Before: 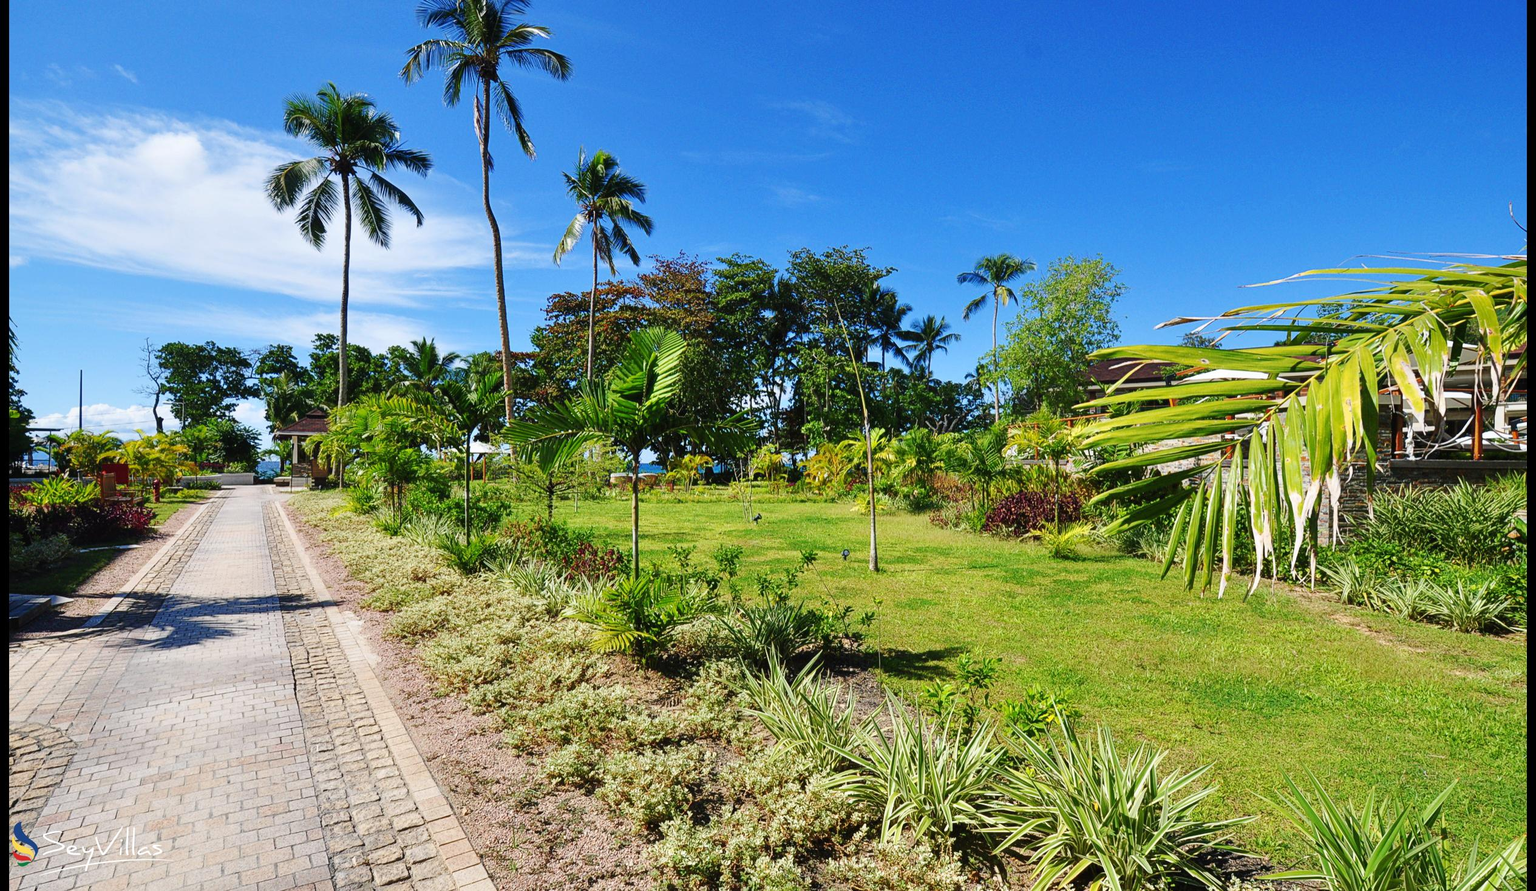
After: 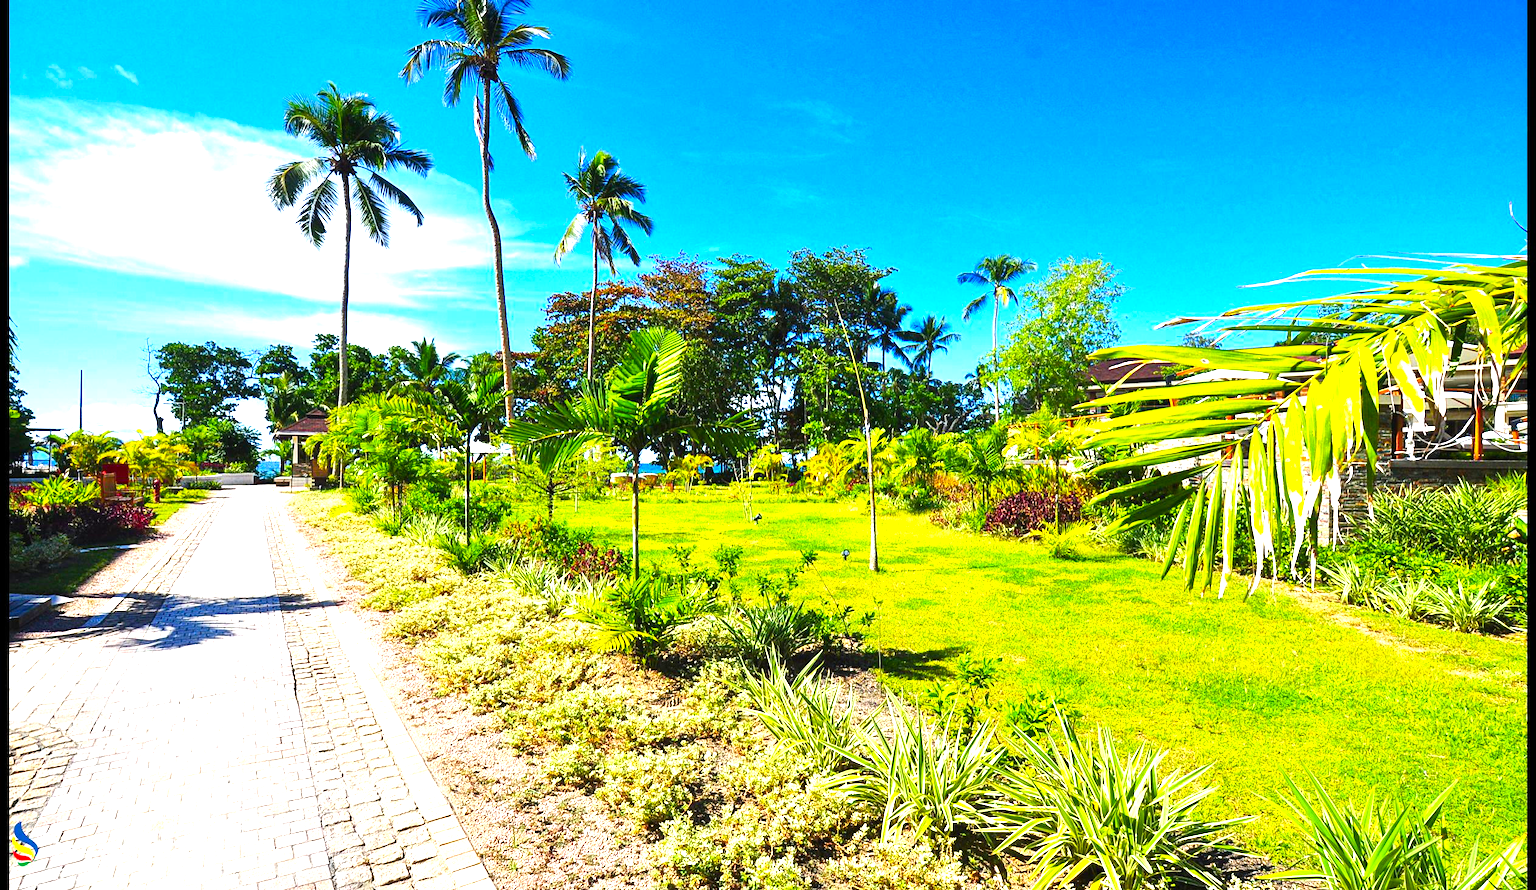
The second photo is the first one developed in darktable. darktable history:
color balance rgb: shadows lift › hue 87.48°, perceptual saturation grading › global saturation 40.399%, contrast 5.75%
exposure: exposure 1.218 EV, compensate highlight preservation false
